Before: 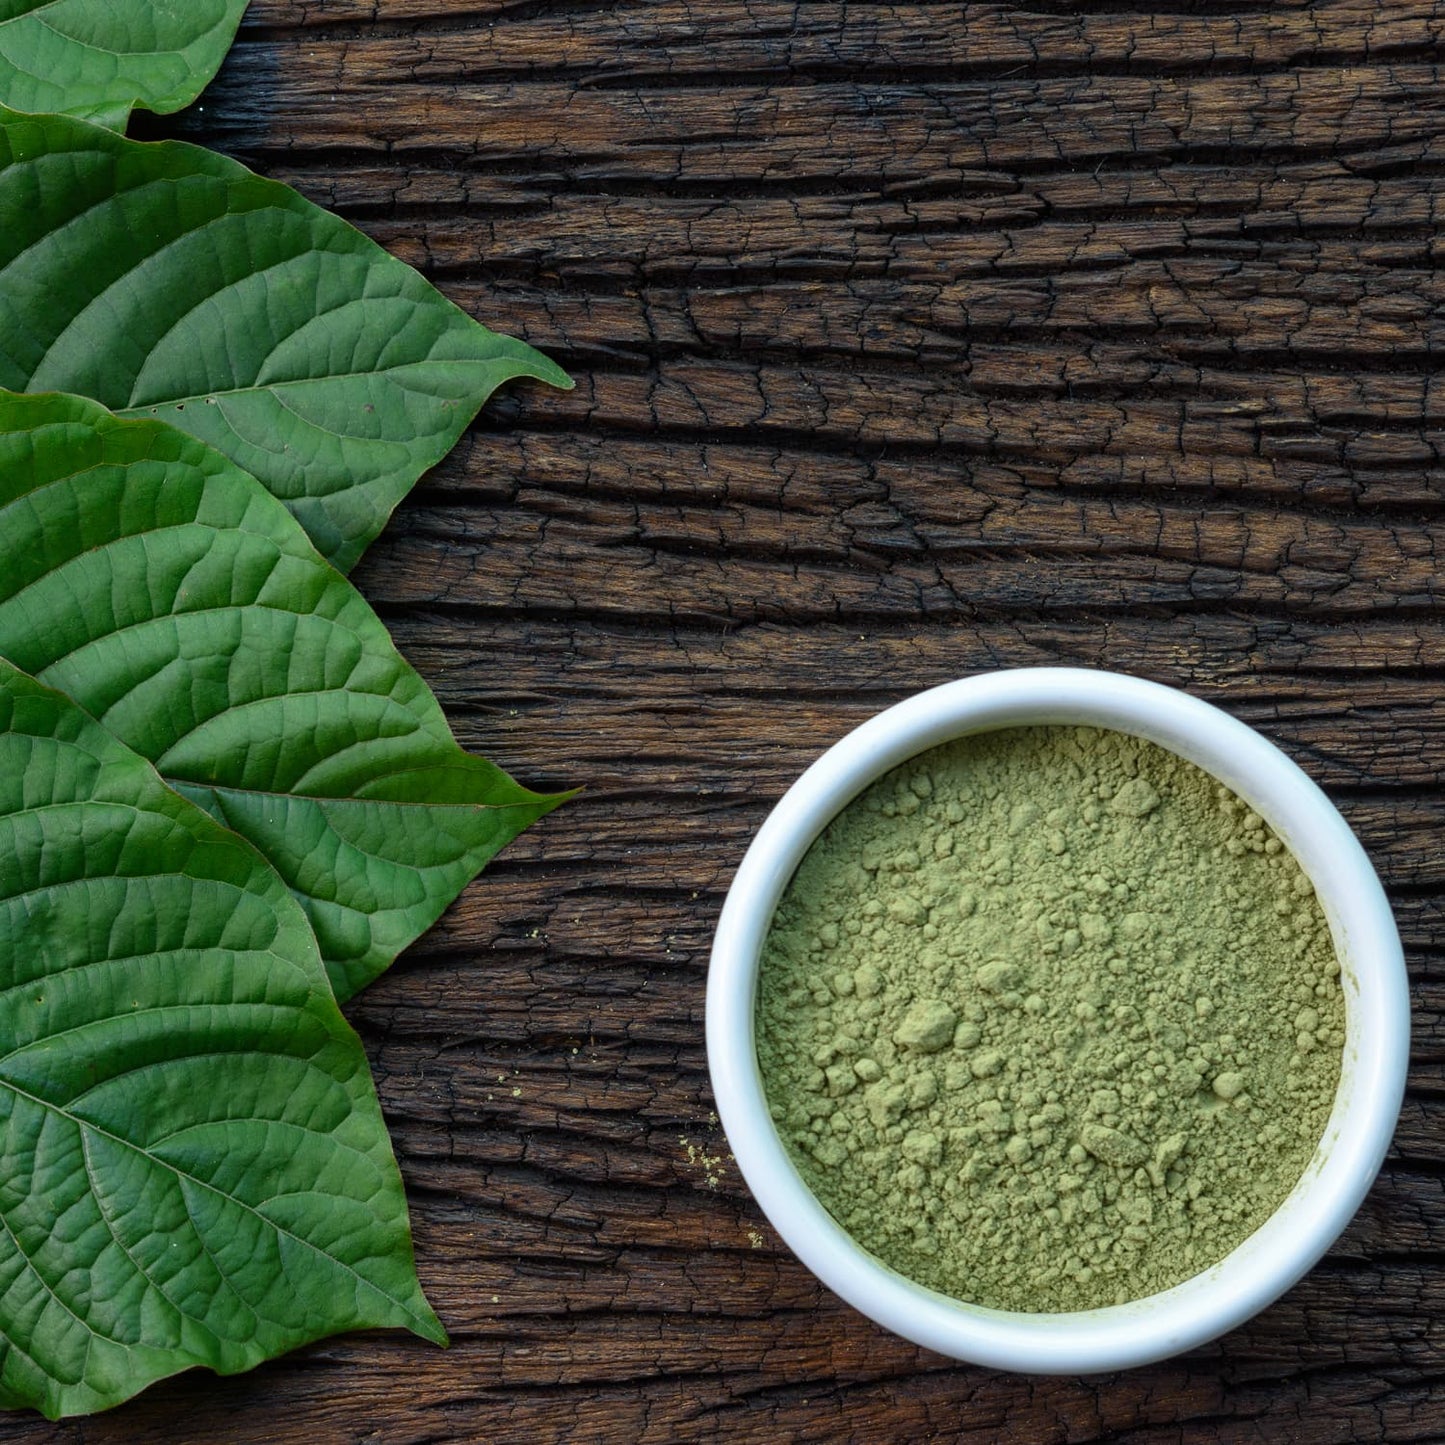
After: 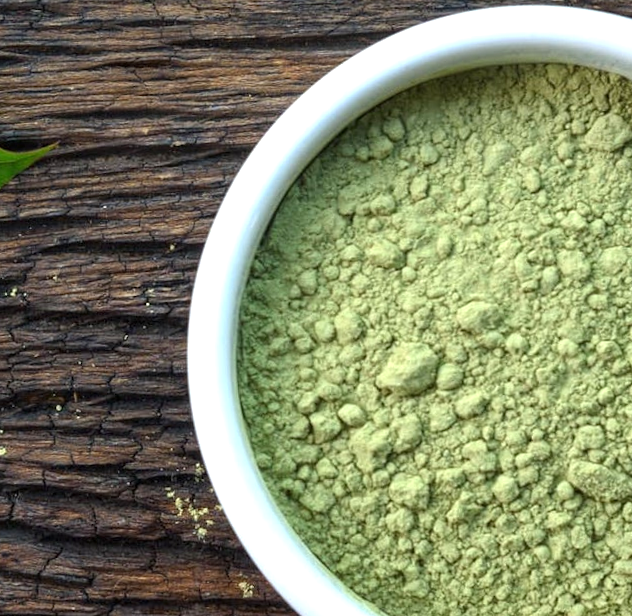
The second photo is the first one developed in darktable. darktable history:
crop: left 37.221%, top 45.169%, right 20.63%, bottom 13.777%
rotate and perspective: rotation -2.29°, automatic cropping off
exposure: black level correction 0, exposure 0.7 EV, compensate exposure bias true, compensate highlight preservation false
local contrast: mode bilateral grid, contrast 15, coarseness 36, detail 105%, midtone range 0.2
